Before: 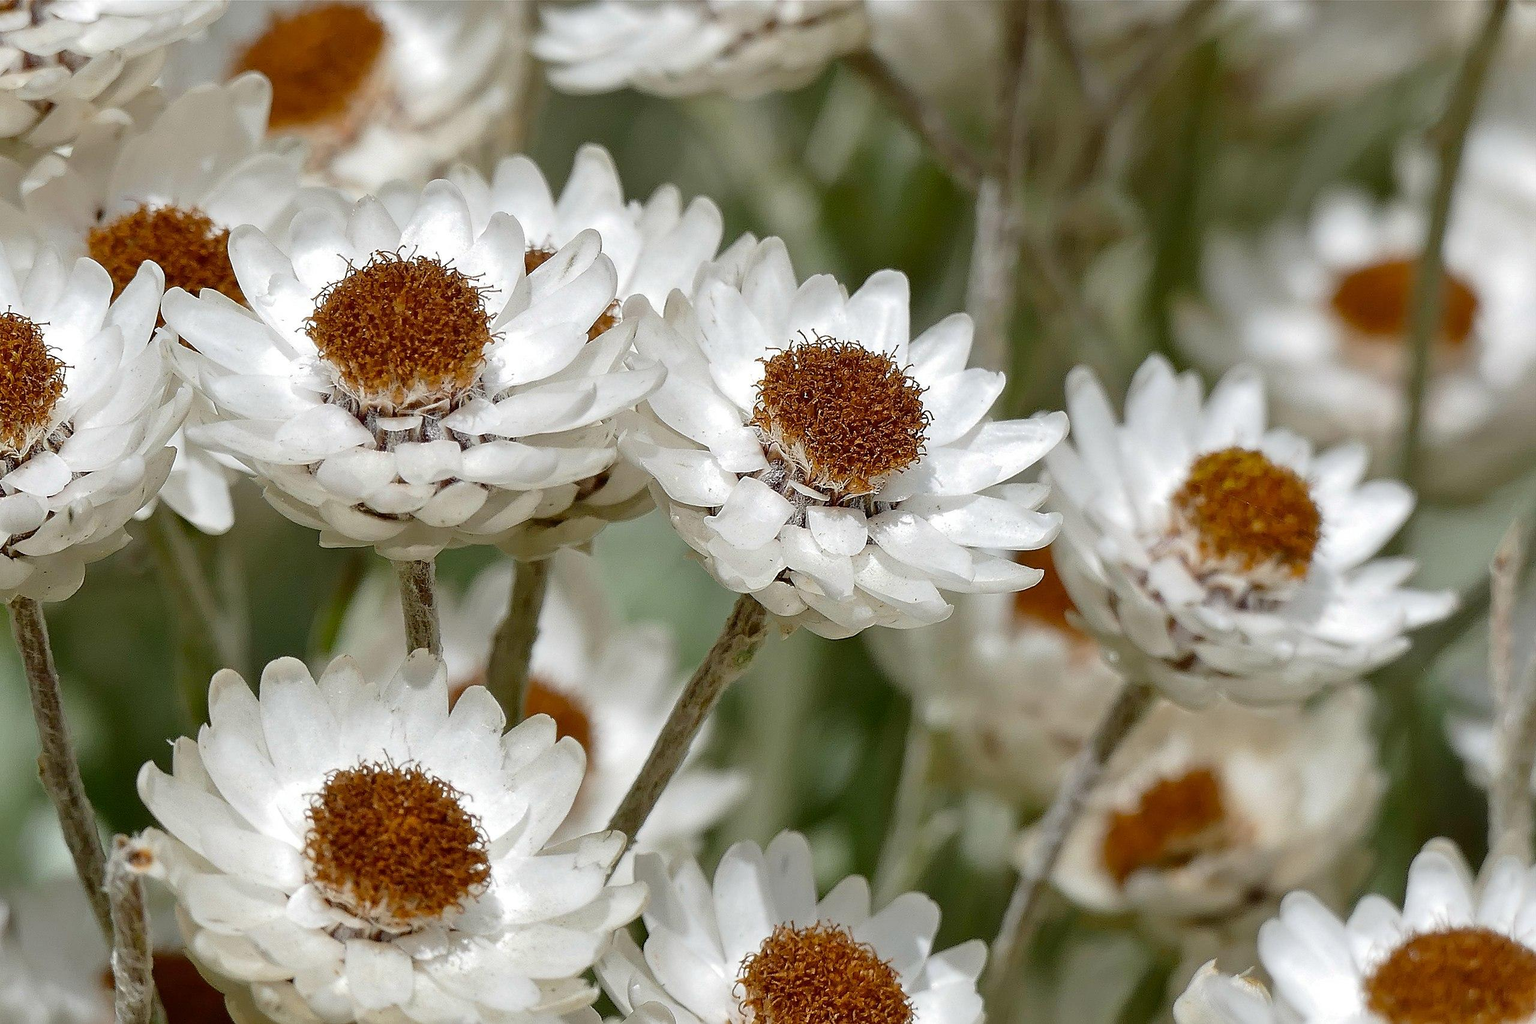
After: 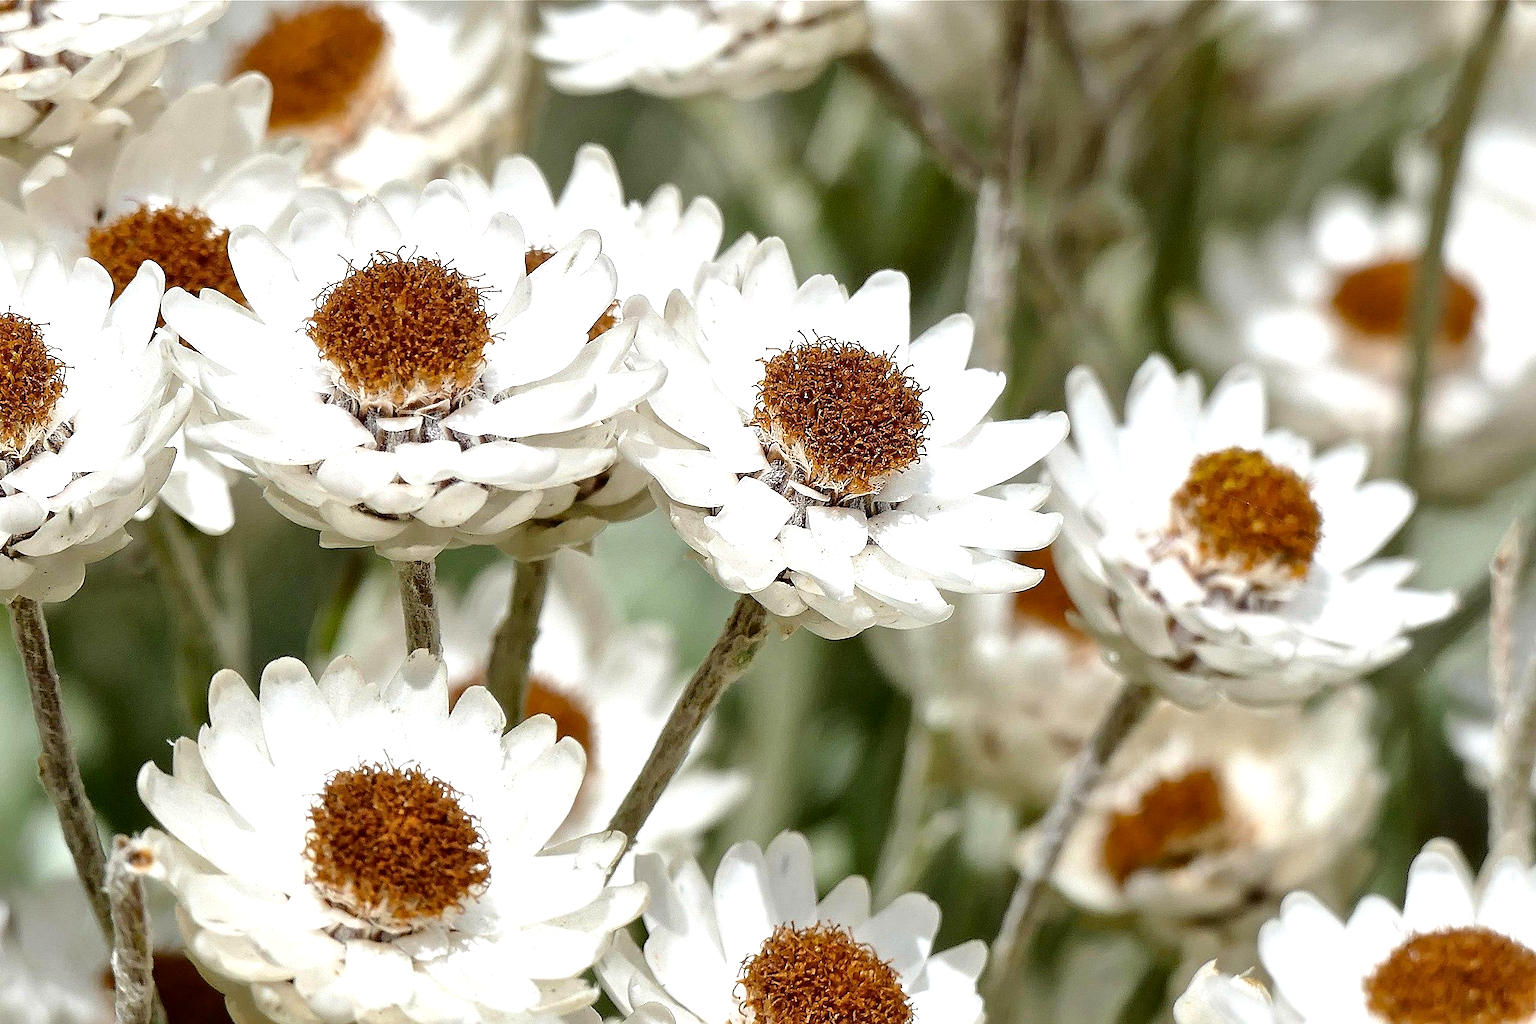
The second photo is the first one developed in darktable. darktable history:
local contrast: mode bilateral grid, contrast 21, coarseness 50, detail 131%, midtone range 0.2
tone equalizer: -8 EV -0.72 EV, -7 EV -0.694 EV, -6 EV -0.585 EV, -5 EV -0.398 EV, -3 EV 0.402 EV, -2 EV 0.6 EV, -1 EV 0.691 EV, +0 EV 0.758 EV
